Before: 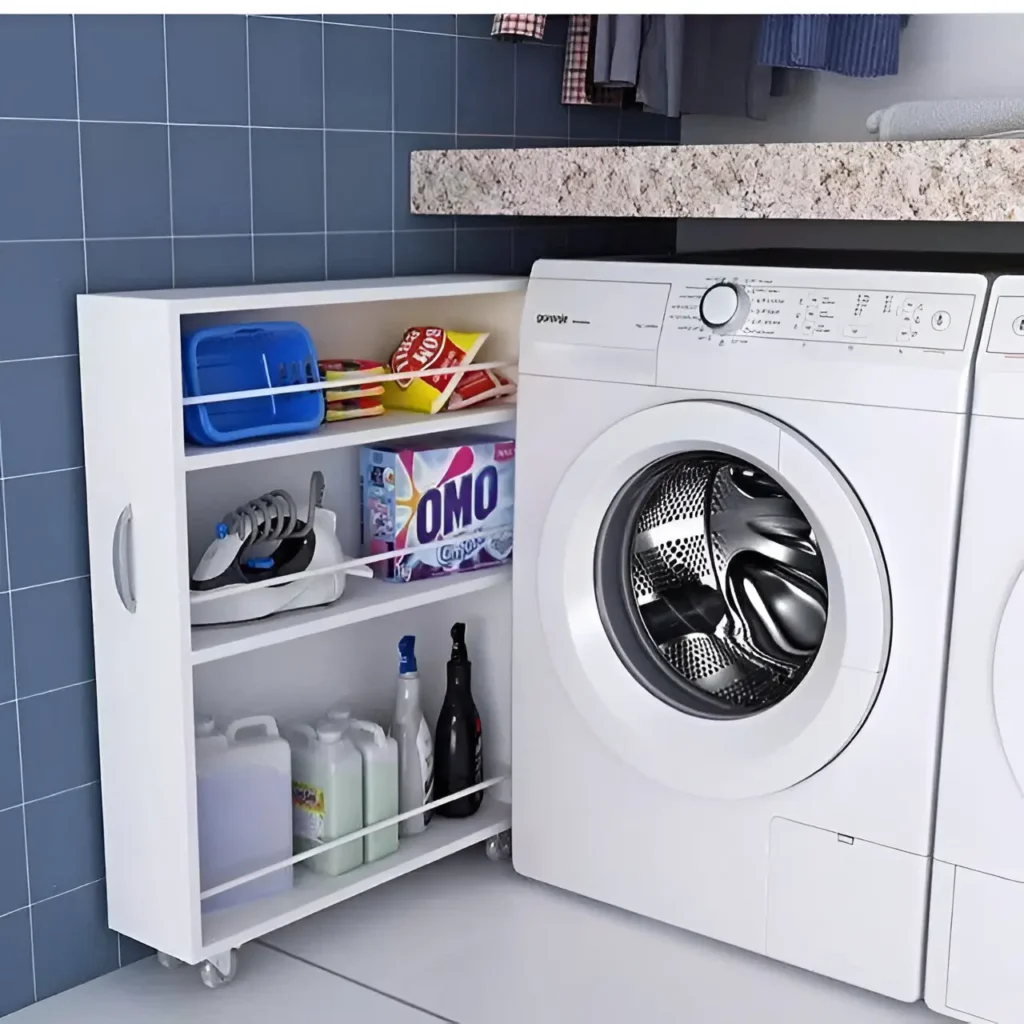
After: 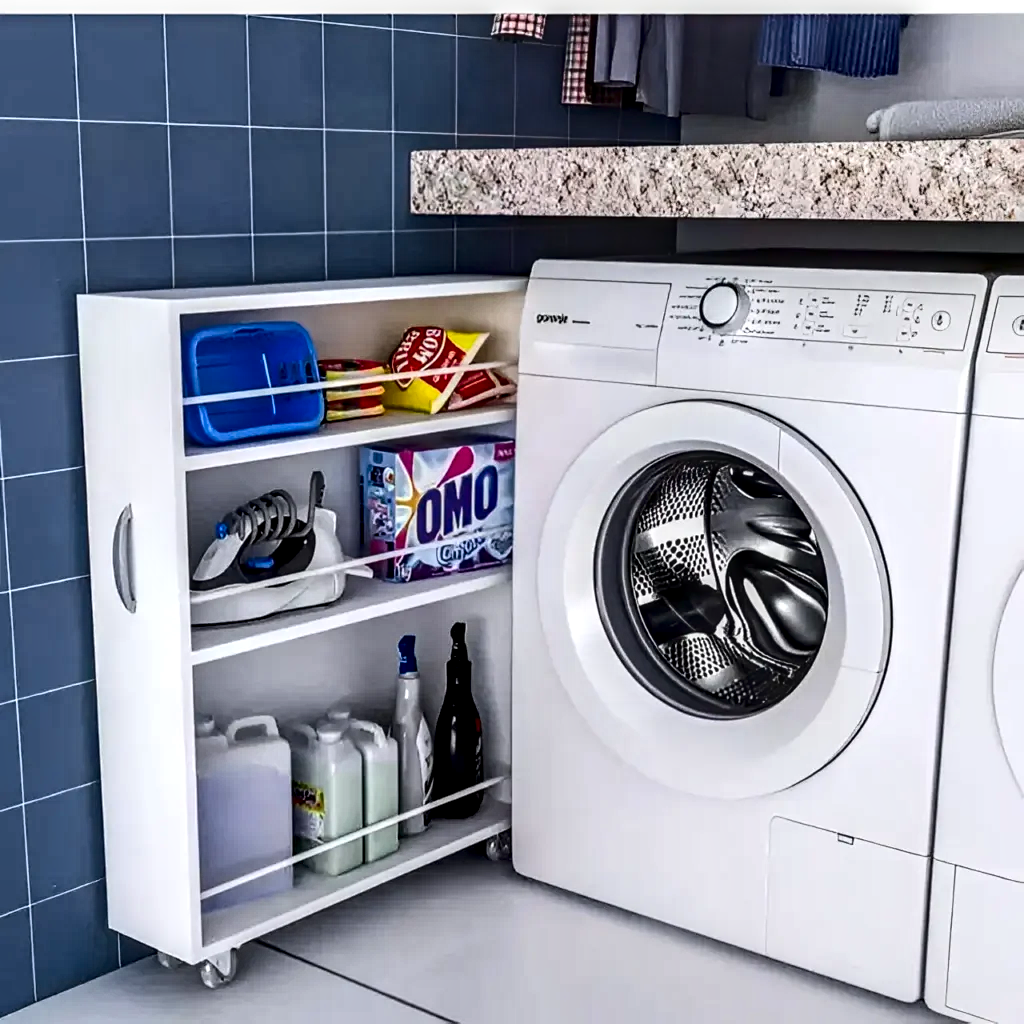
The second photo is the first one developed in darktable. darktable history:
local contrast: highlights 12%, shadows 38%, detail 183%, midtone range 0.471
contrast brightness saturation: contrast 0.21, brightness -0.11, saturation 0.21
sharpen: amount 0.2
